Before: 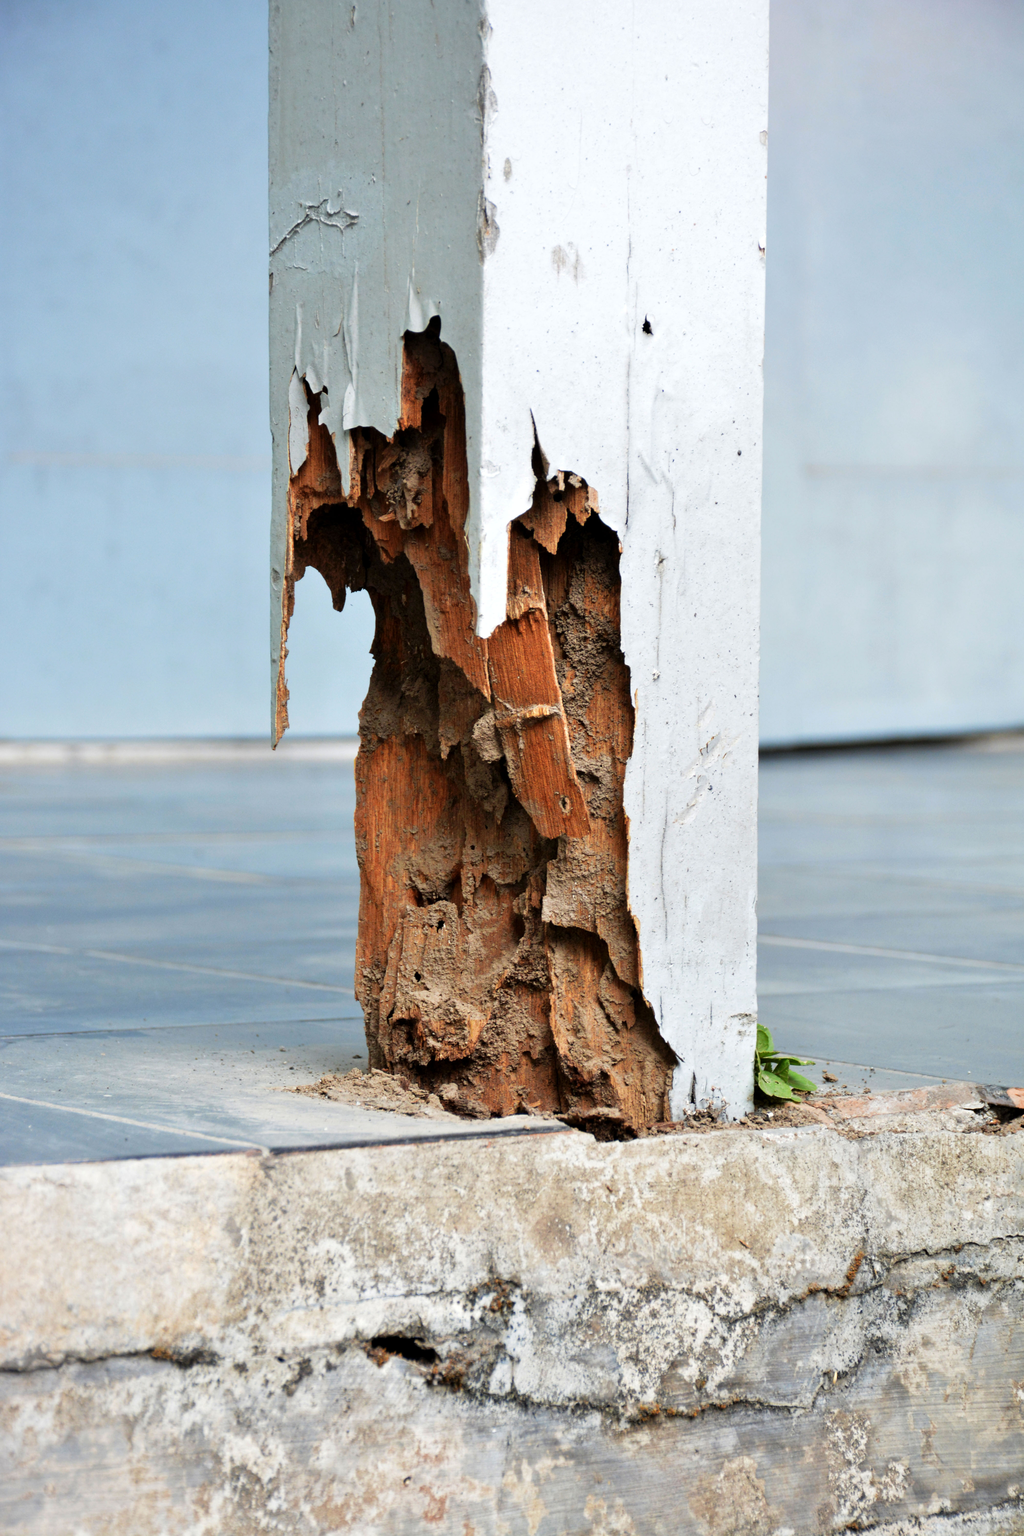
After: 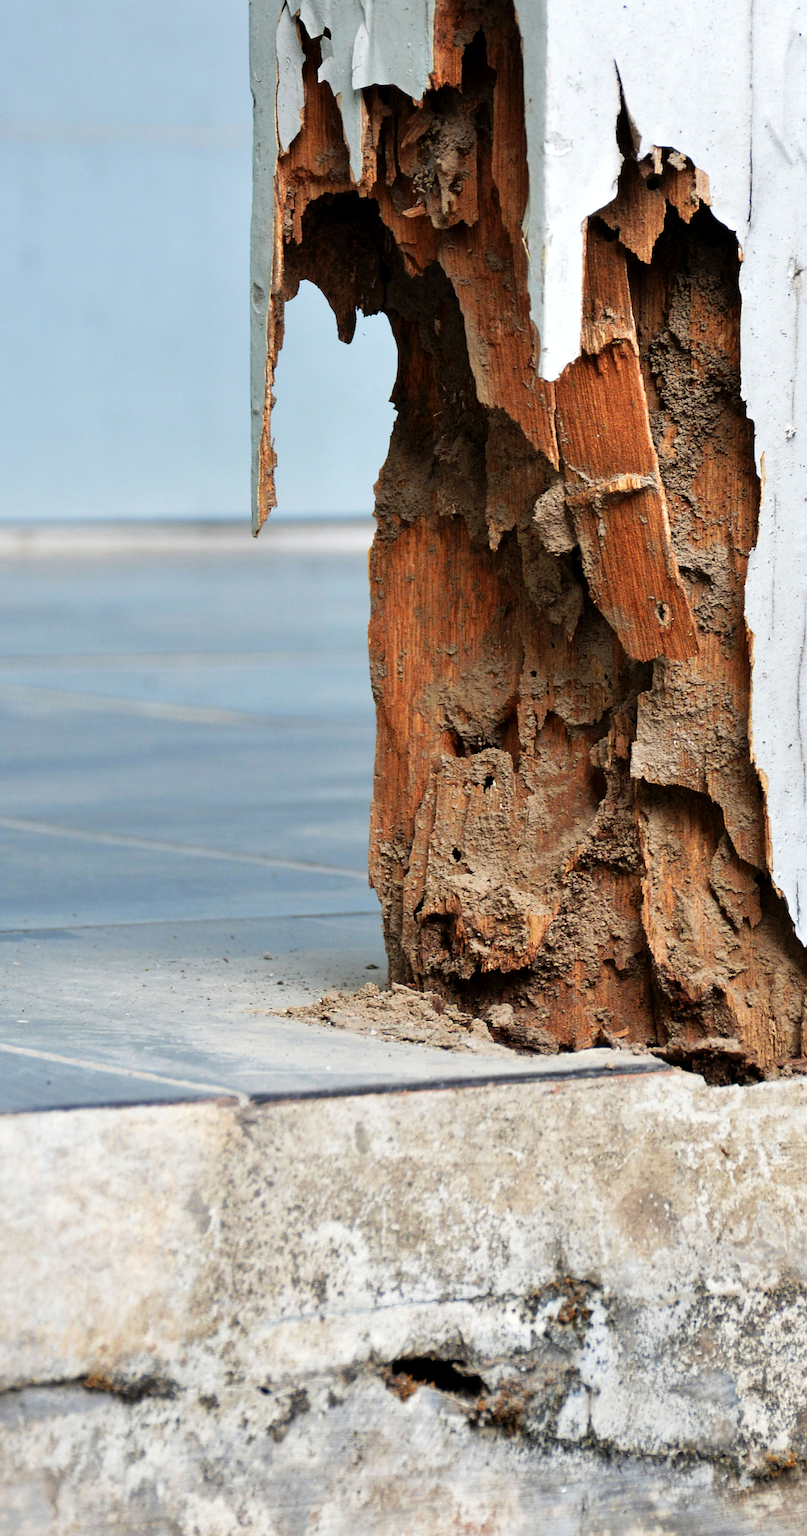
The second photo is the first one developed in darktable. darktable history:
sharpen: on, module defaults
crop: left 8.966%, top 23.852%, right 34.699%, bottom 4.703%
